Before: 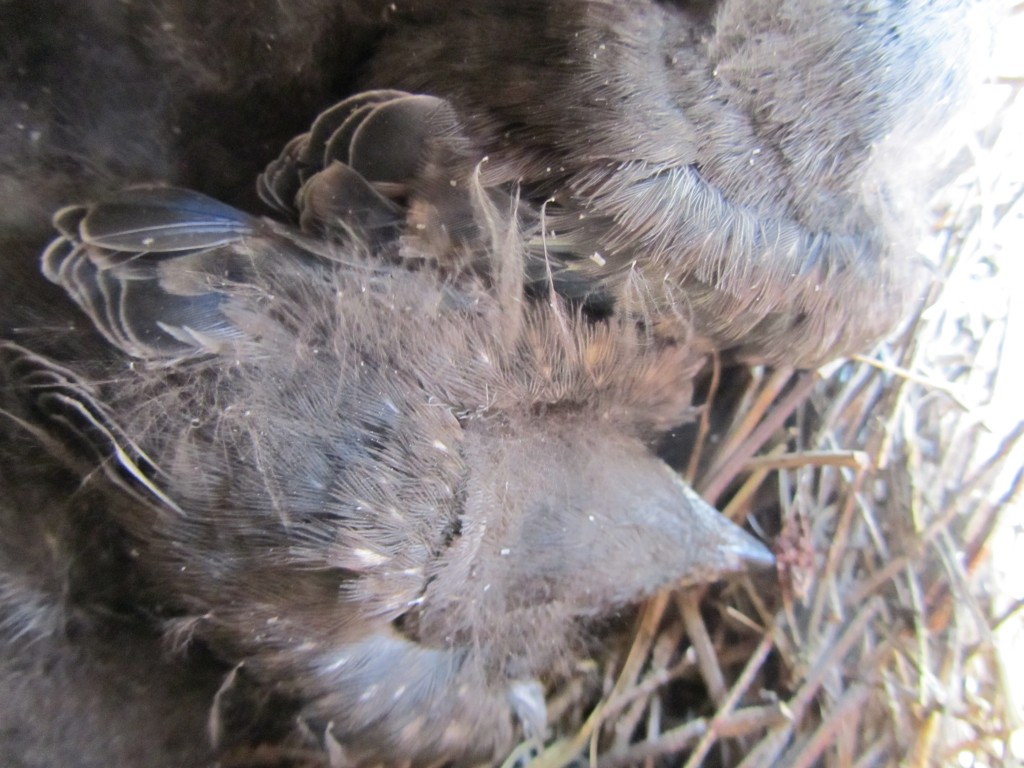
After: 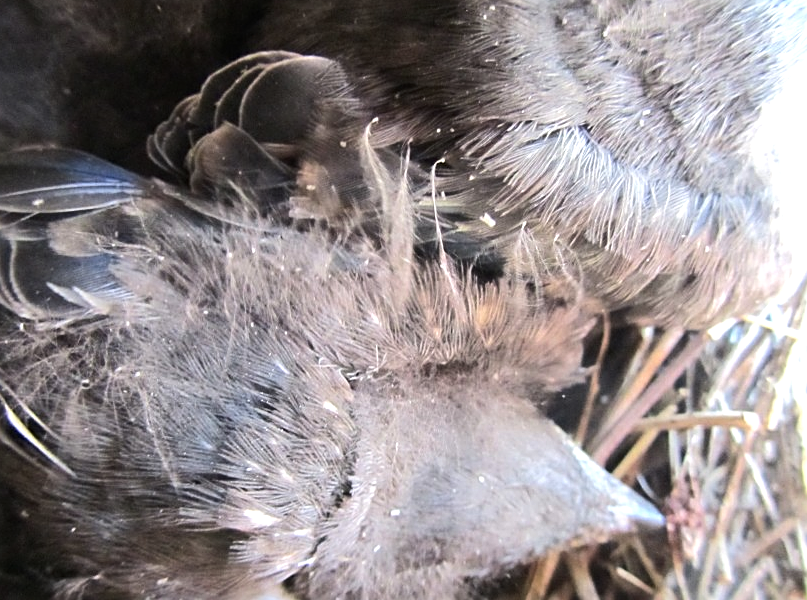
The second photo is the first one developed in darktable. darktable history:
crop and rotate: left 10.77%, top 5.1%, right 10.41%, bottom 16.76%
tone equalizer: -8 EV -0.75 EV, -7 EV -0.7 EV, -6 EV -0.6 EV, -5 EV -0.4 EV, -3 EV 0.4 EV, -2 EV 0.6 EV, -1 EV 0.7 EV, +0 EV 0.75 EV, edges refinement/feathering 500, mask exposure compensation -1.57 EV, preserve details no
sharpen: on, module defaults
